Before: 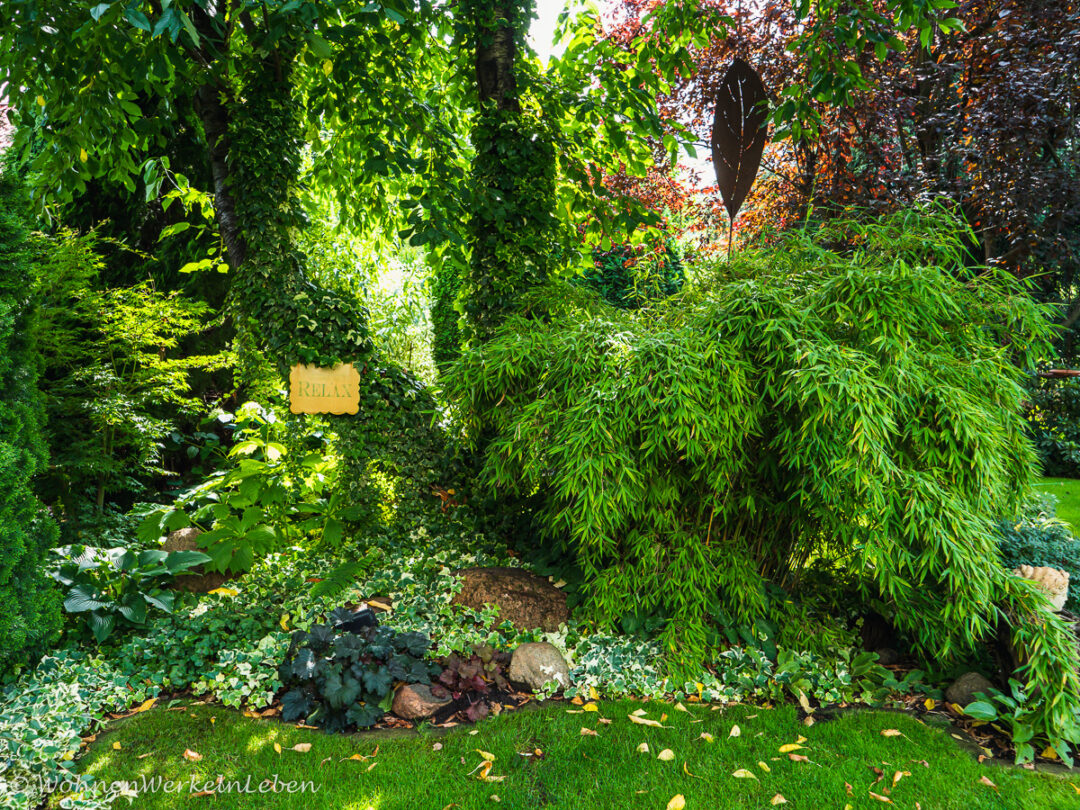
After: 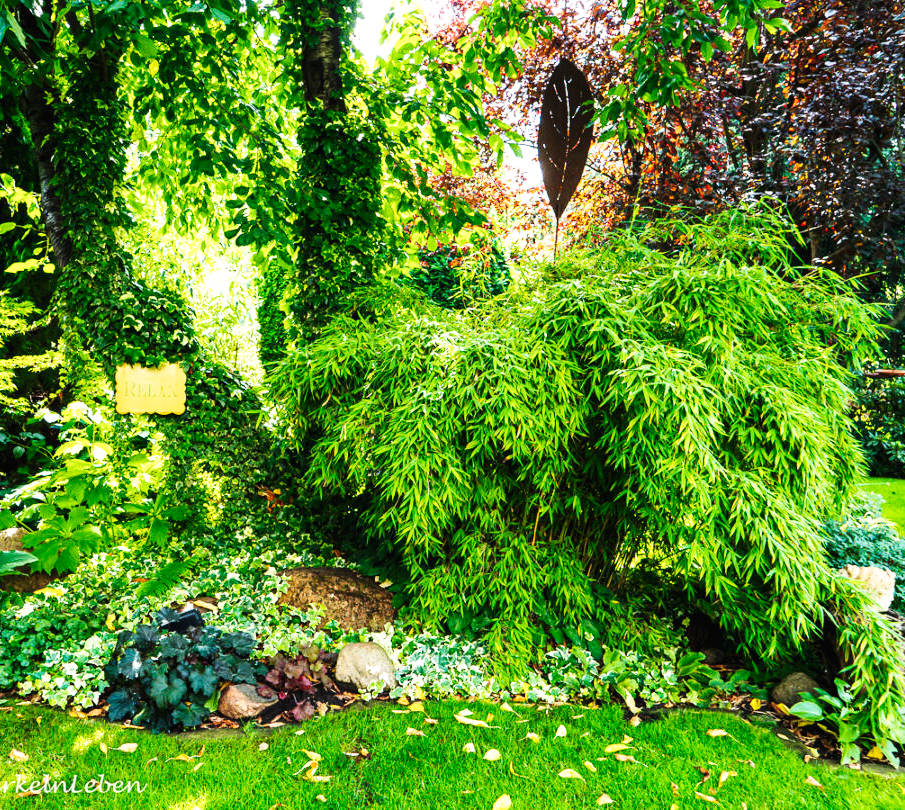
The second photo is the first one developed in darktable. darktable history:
crop: left 16.145%
base curve: curves: ch0 [(0, 0.003) (0.001, 0.002) (0.006, 0.004) (0.02, 0.022) (0.048, 0.086) (0.094, 0.234) (0.162, 0.431) (0.258, 0.629) (0.385, 0.8) (0.548, 0.918) (0.751, 0.988) (1, 1)], preserve colors none
